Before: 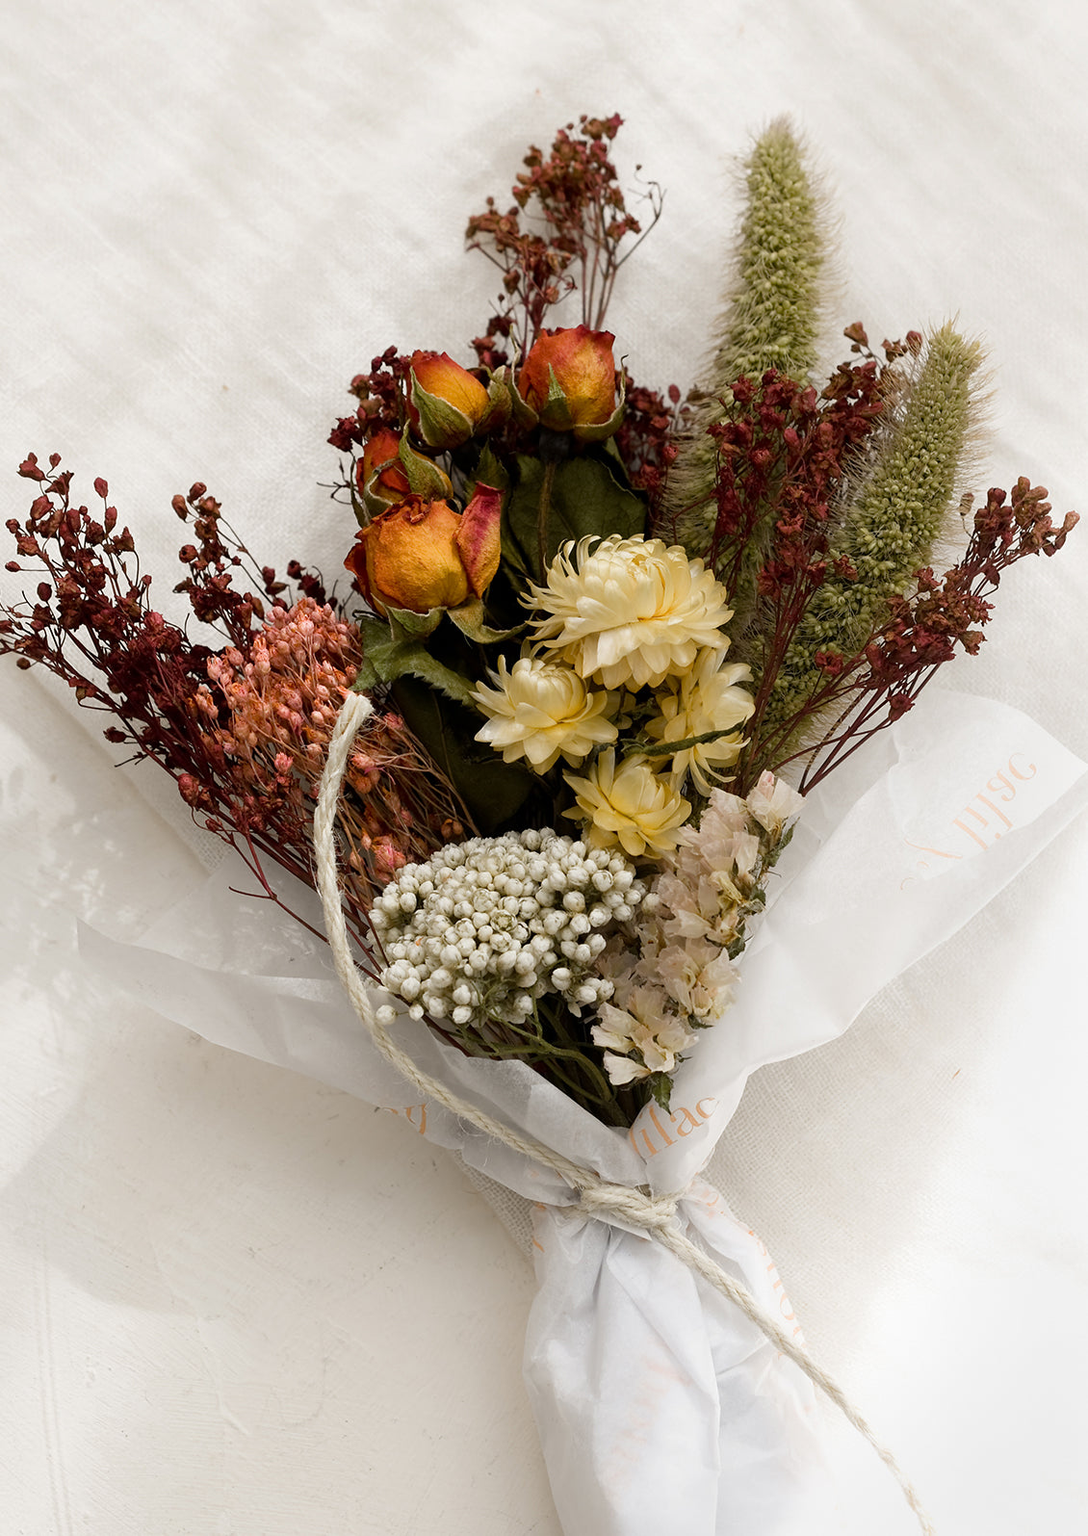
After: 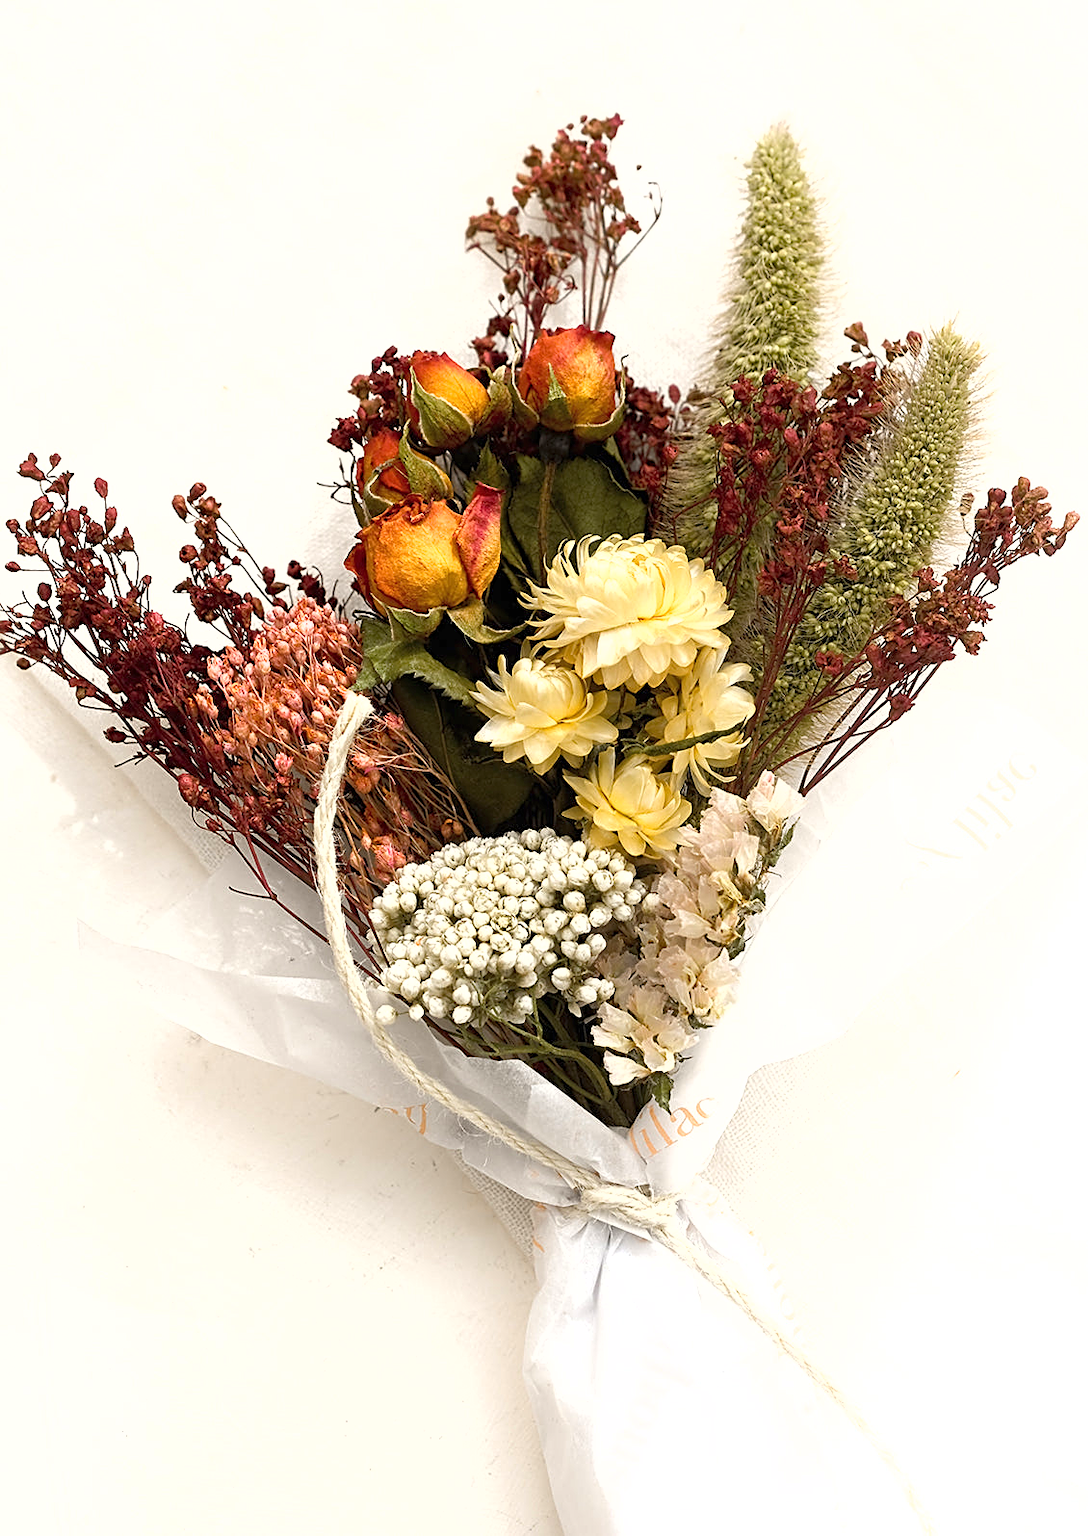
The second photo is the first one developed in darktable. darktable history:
tone equalizer: edges refinement/feathering 500, mask exposure compensation -1.57 EV, preserve details no
exposure: black level correction 0, exposure 0.875 EV, compensate exposure bias true, compensate highlight preservation false
sharpen: on, module defaults
shadows and highlights: shadows 42.71, highlights 7.93
